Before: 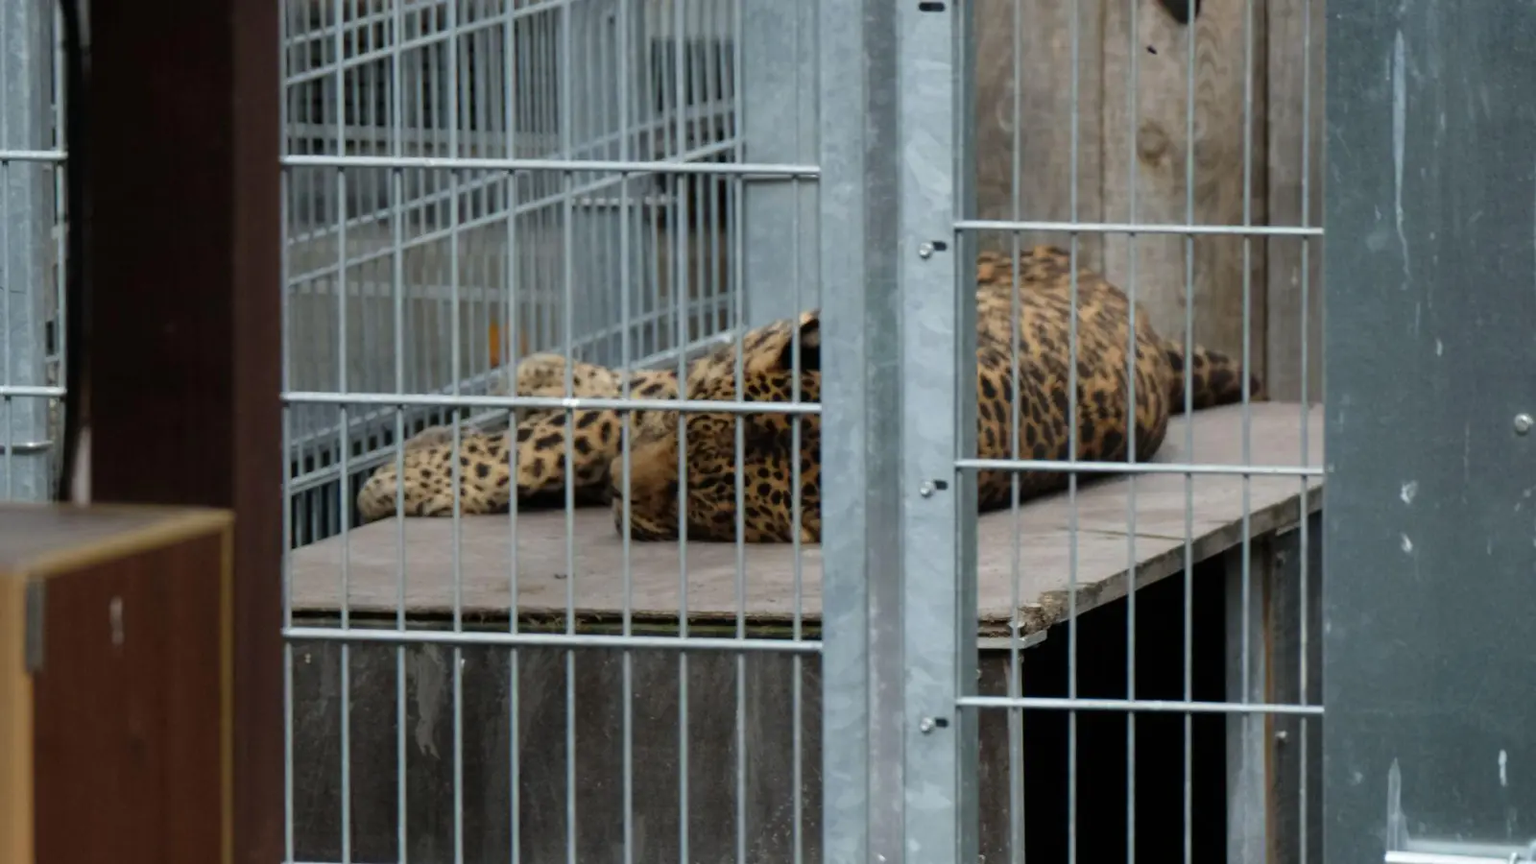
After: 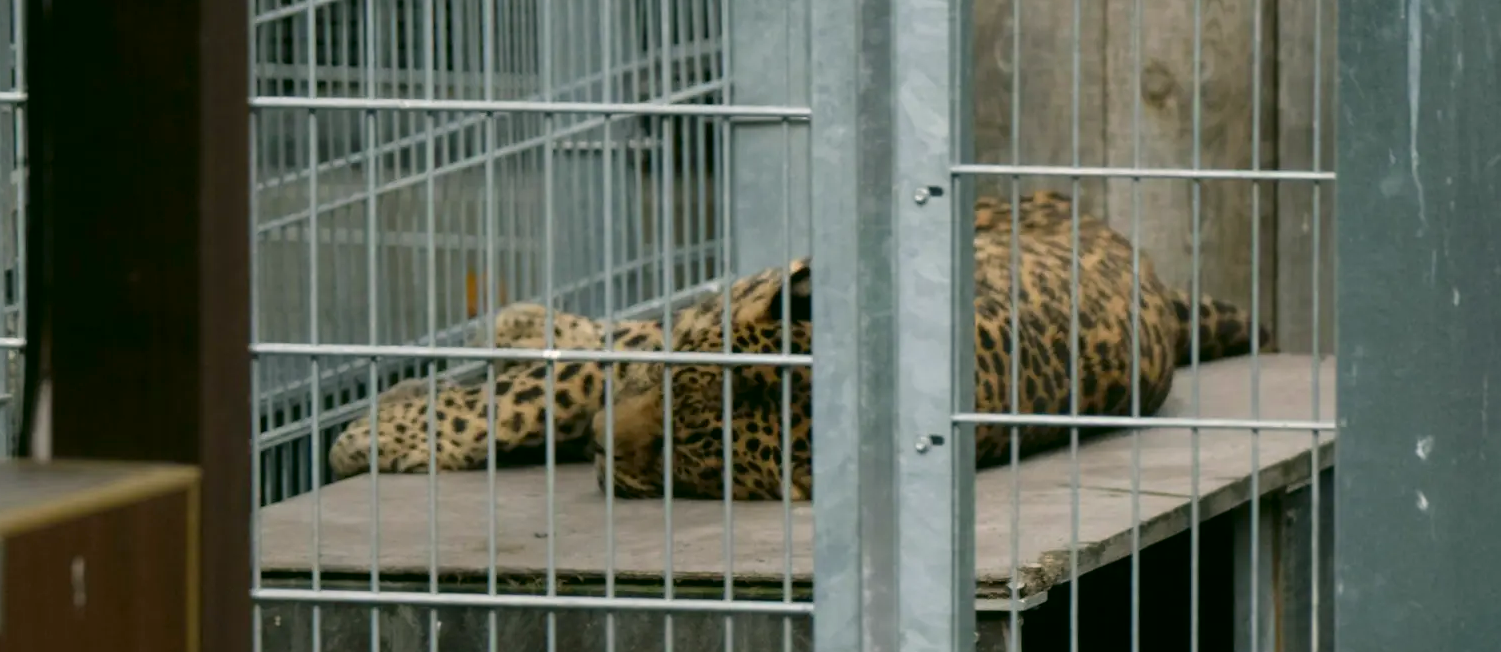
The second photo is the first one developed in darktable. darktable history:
crop: left 2.737%, top 7.287%, right 3.421%, bottom 20.179%
color correction: highlights a* 4.02, highlights b* 4.98, shadows a* -7.55, shadows b* 4.98
